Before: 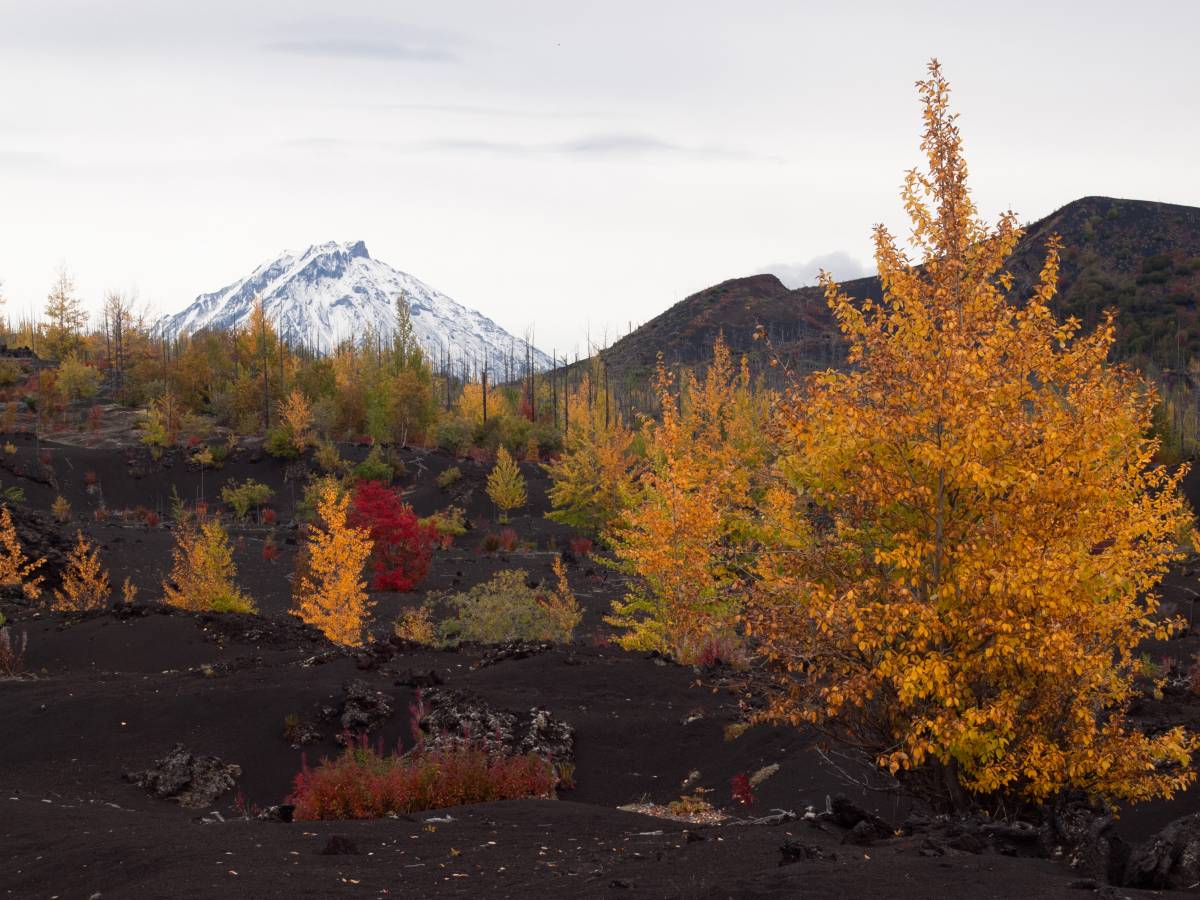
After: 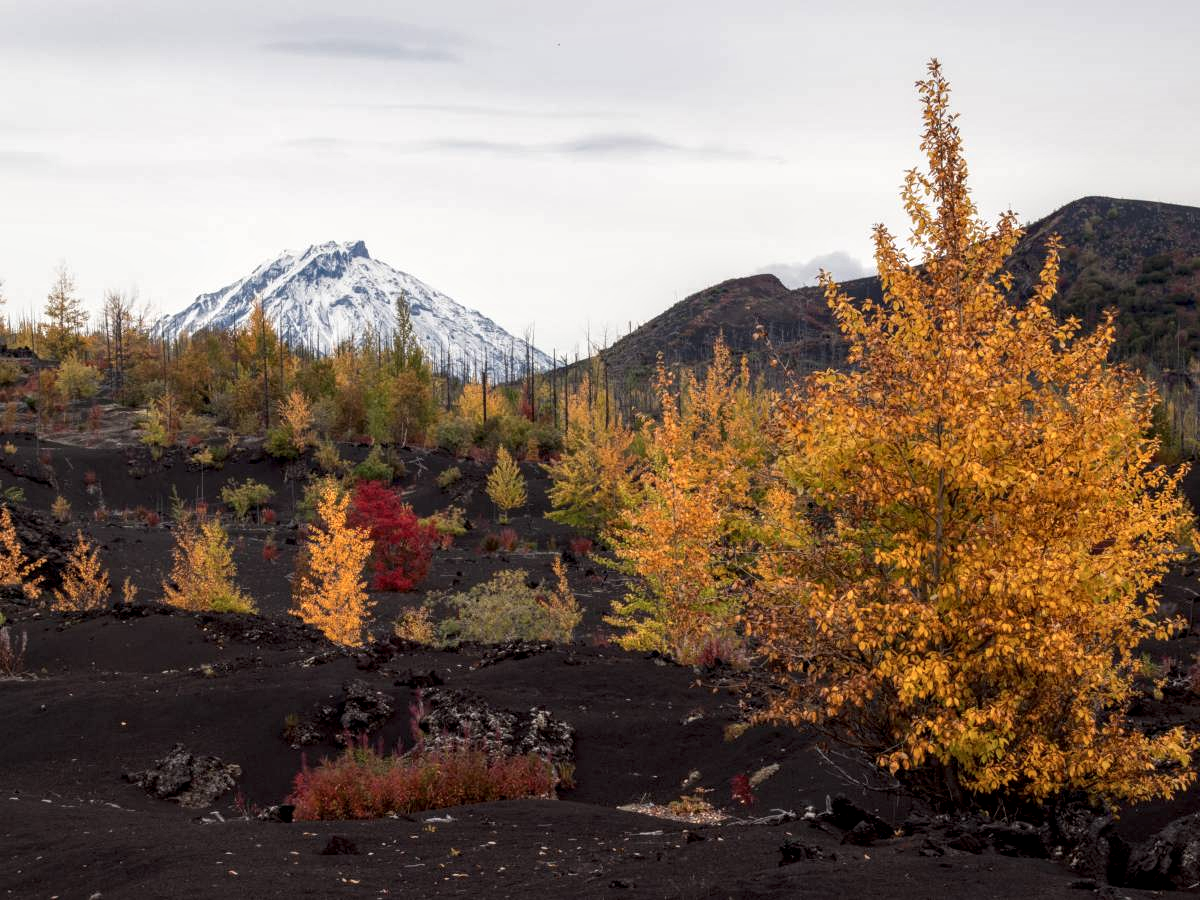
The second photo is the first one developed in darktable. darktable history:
color correction: highlights b* 0.029
local contrast: highlights 23%, detail 150%
